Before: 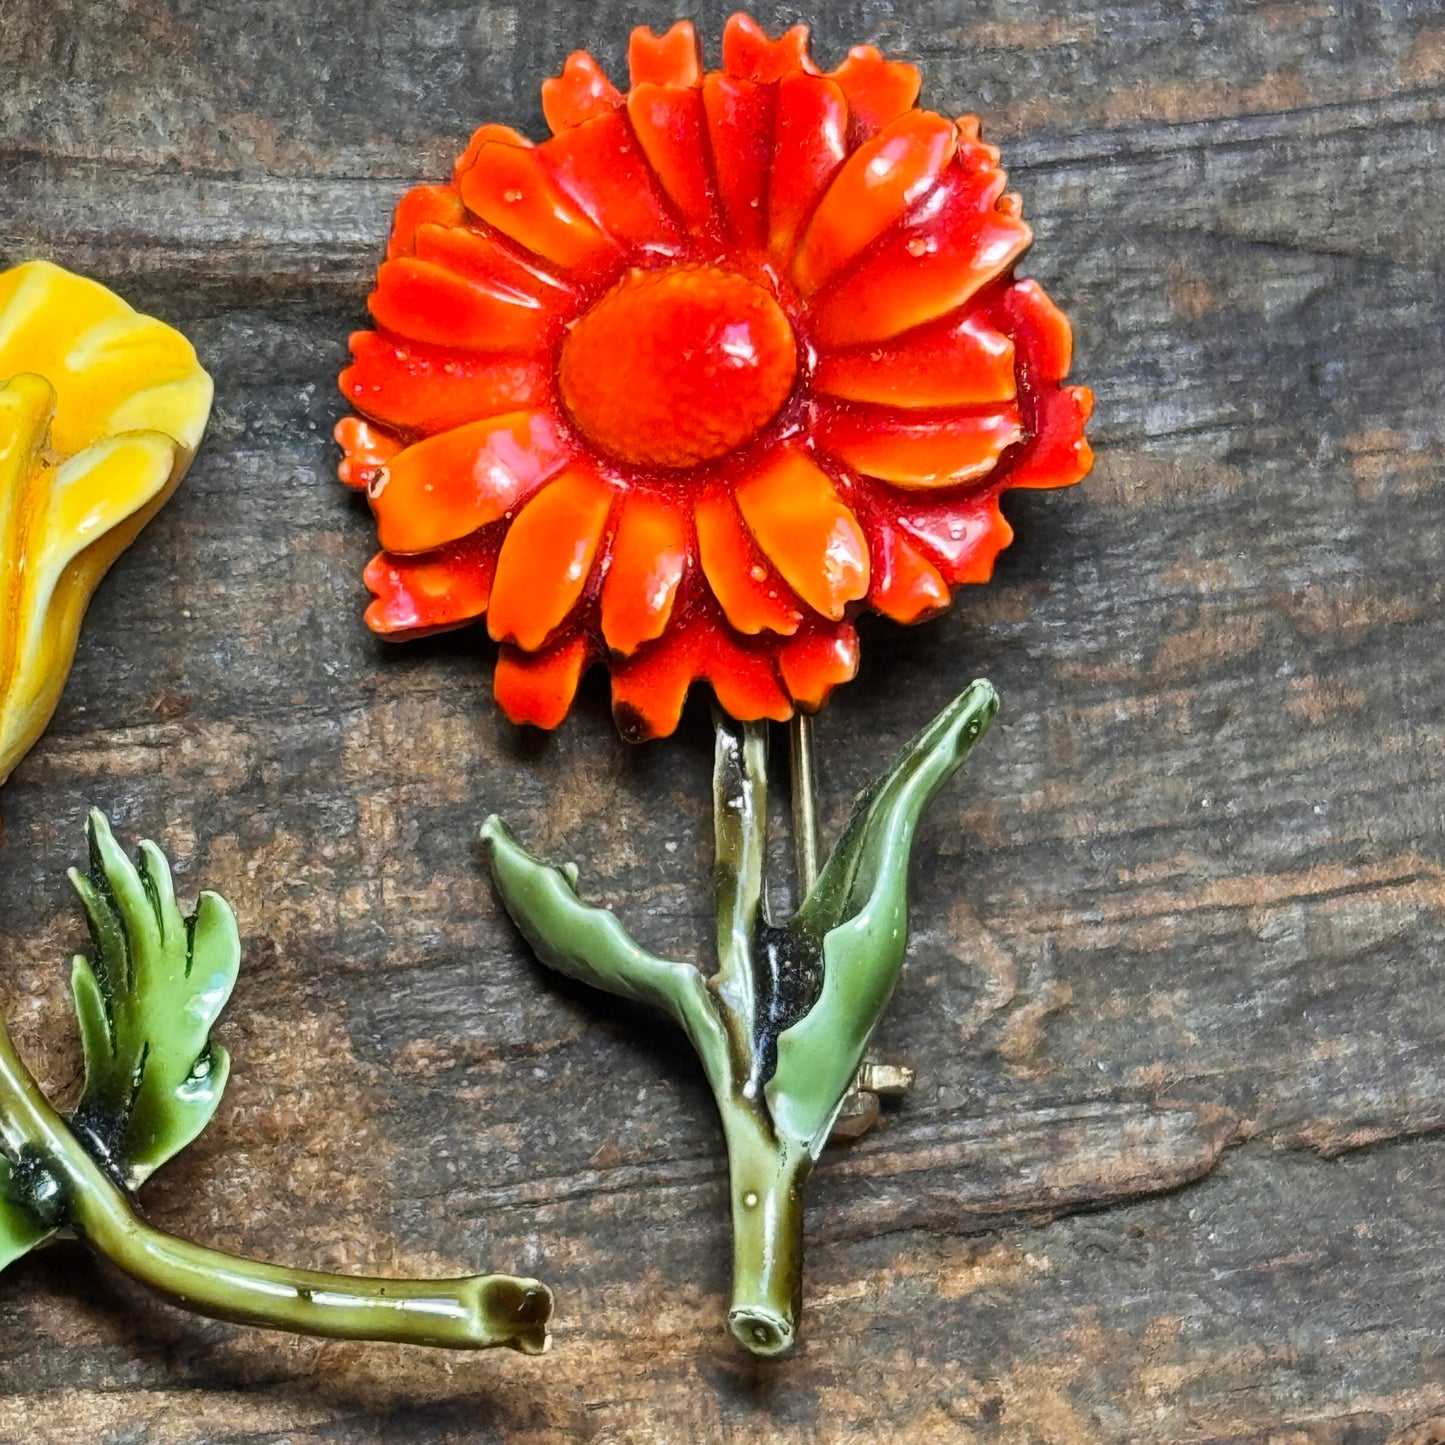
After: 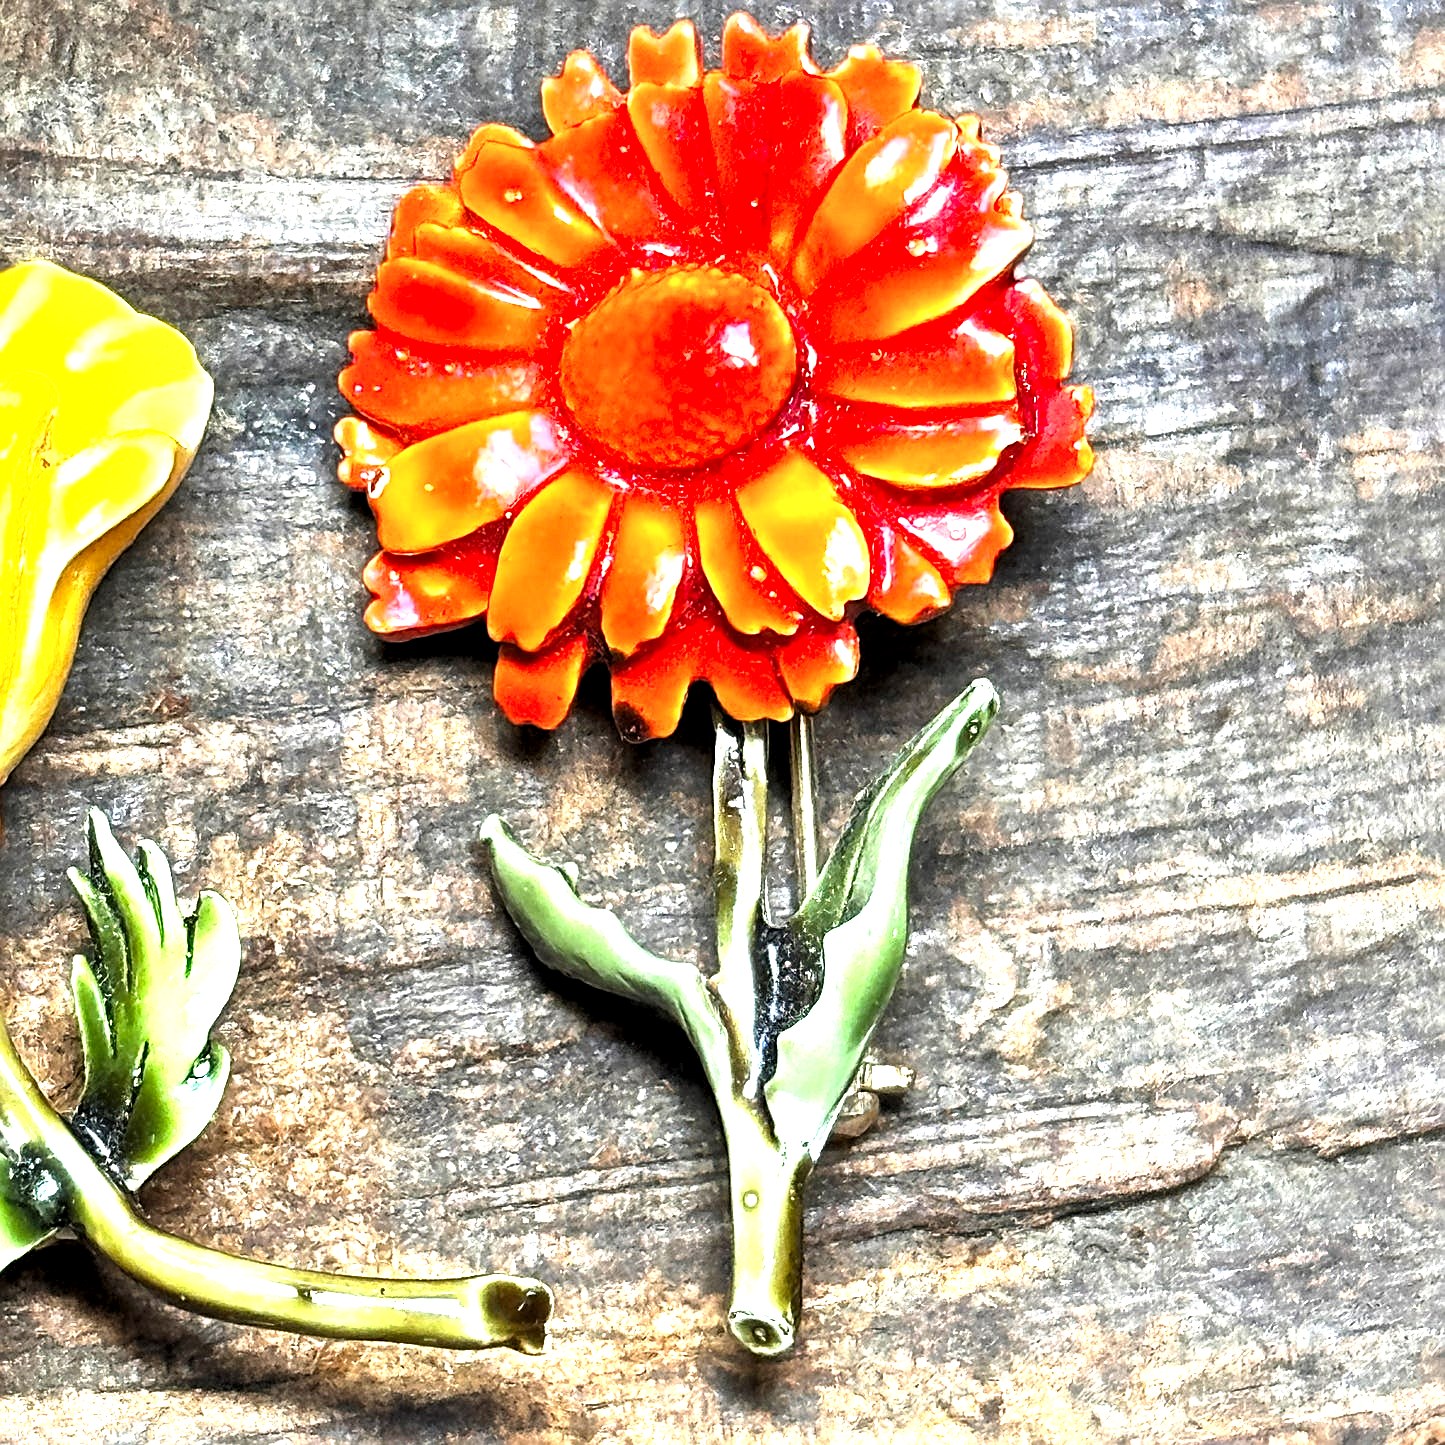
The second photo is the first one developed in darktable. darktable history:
exposure: black level correction 0, exposure 1.454 EV, compensate highlight preservation false
sharpen: on, module defaults
local contrast: mode bilateral grid, contrast 24, coarseness 61, detail 151%, midtone range 0.2
levels: levels [0.062, 0.494, 0.925]
